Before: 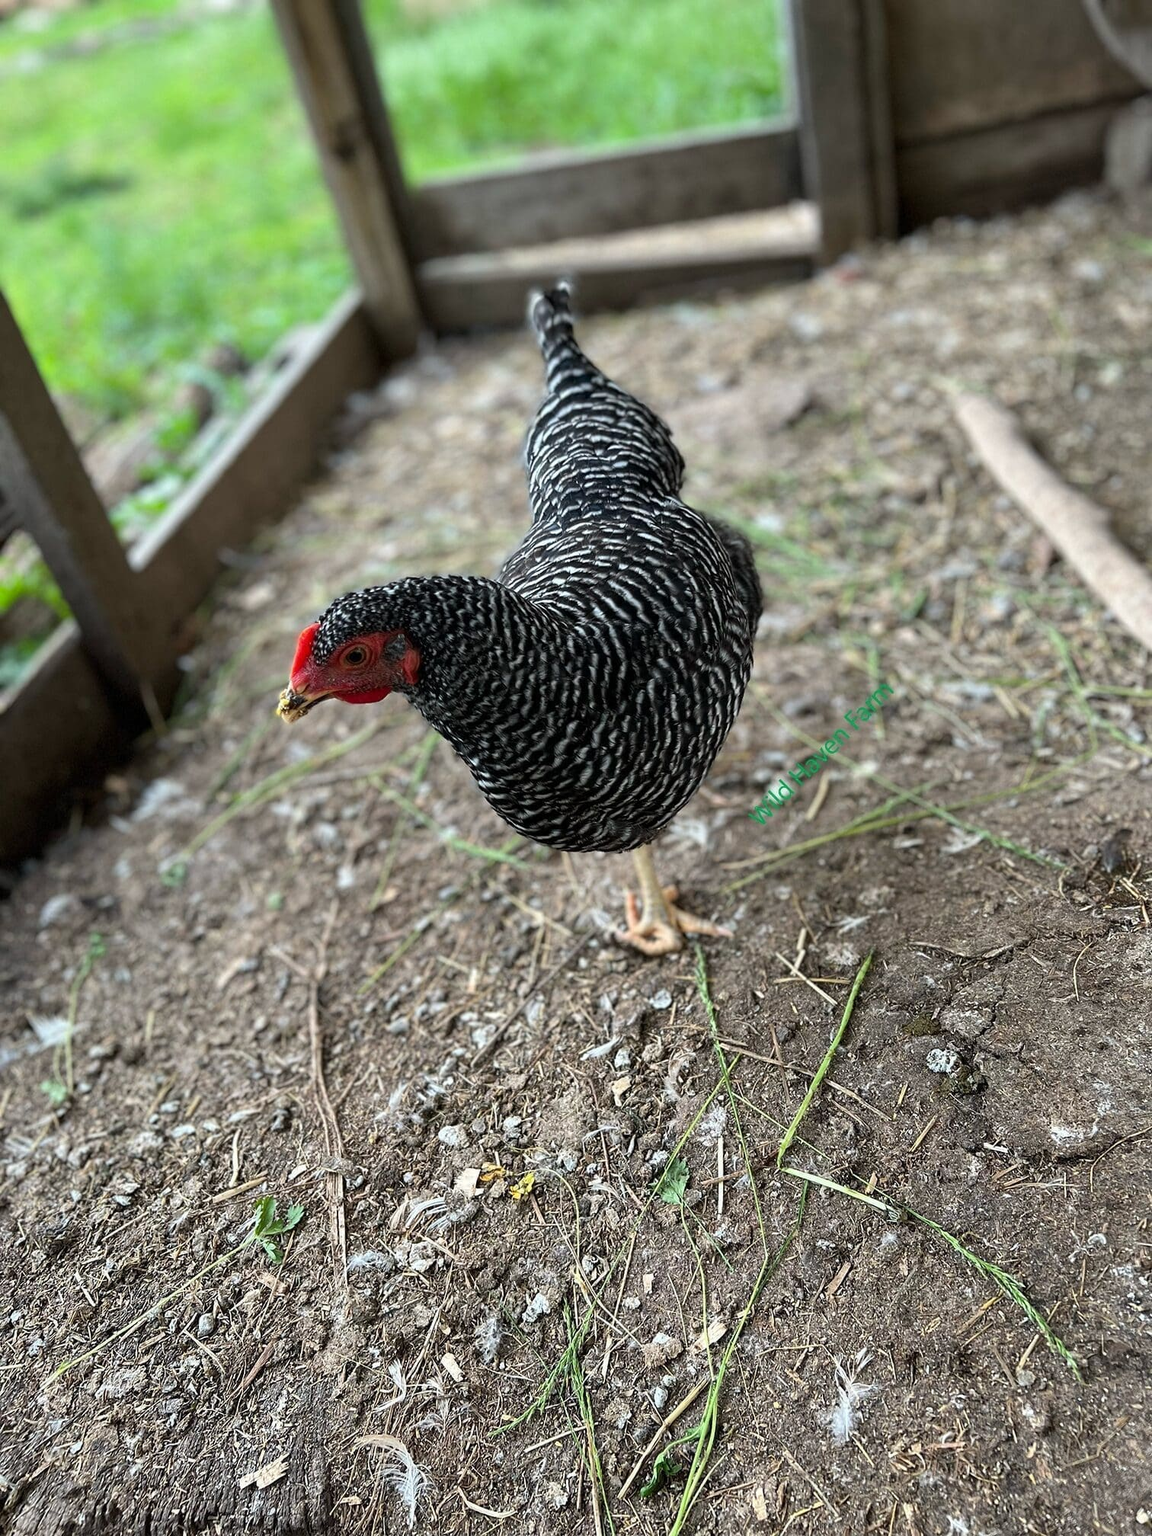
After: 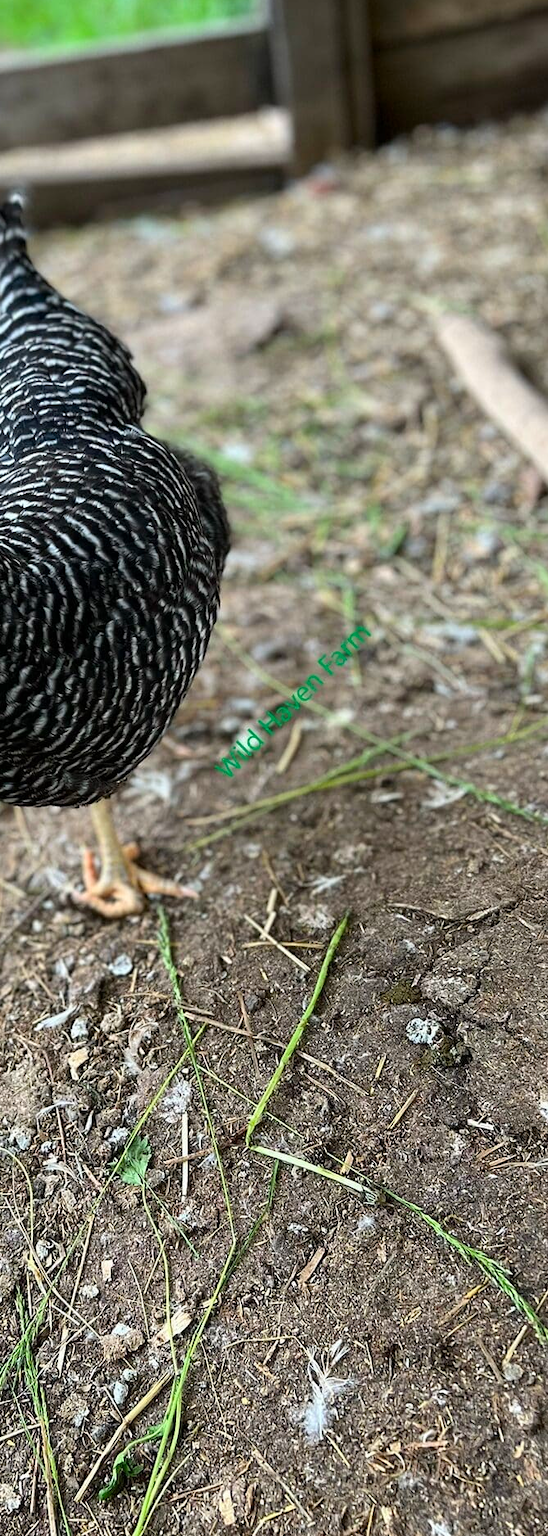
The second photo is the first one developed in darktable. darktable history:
contrast brightness saturation: contrast 0.09, saturation 0.28
crop: left 47.628%, top 6.643%, right 7.874%
